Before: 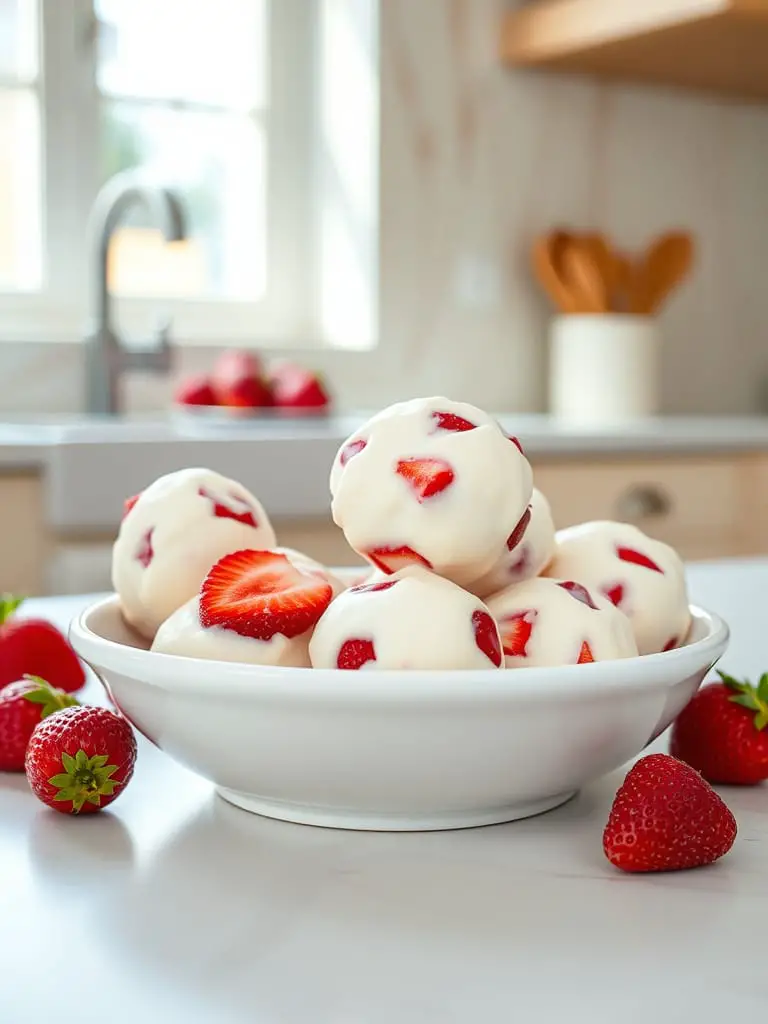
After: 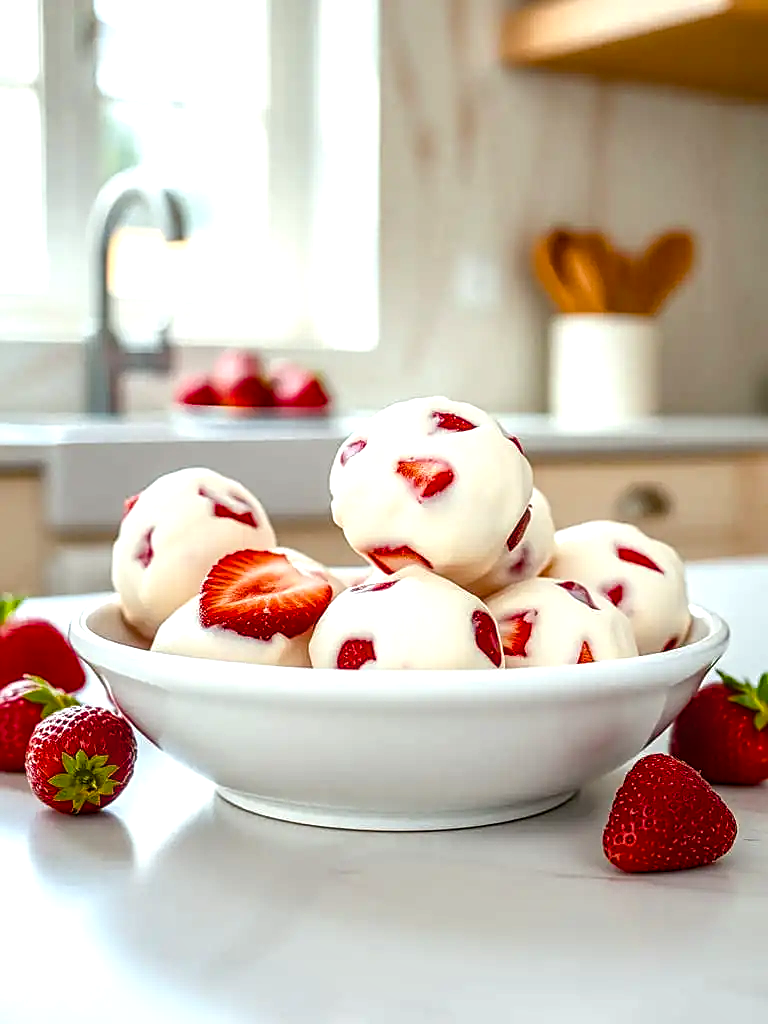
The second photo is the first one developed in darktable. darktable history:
local contrast: on, module defaults
color balance rgb: perceptual saturation grading › global saturation 20%, perceptual saturation grading › highlights -25.855%, perceptual saturation grading › shadows 49.443%, perceptual brilliance grading › global brilliance -18.42%, perceptual brilliance grading › highlights 29.267%, global vibrance 19.372%
sharpen: on, module defaults
